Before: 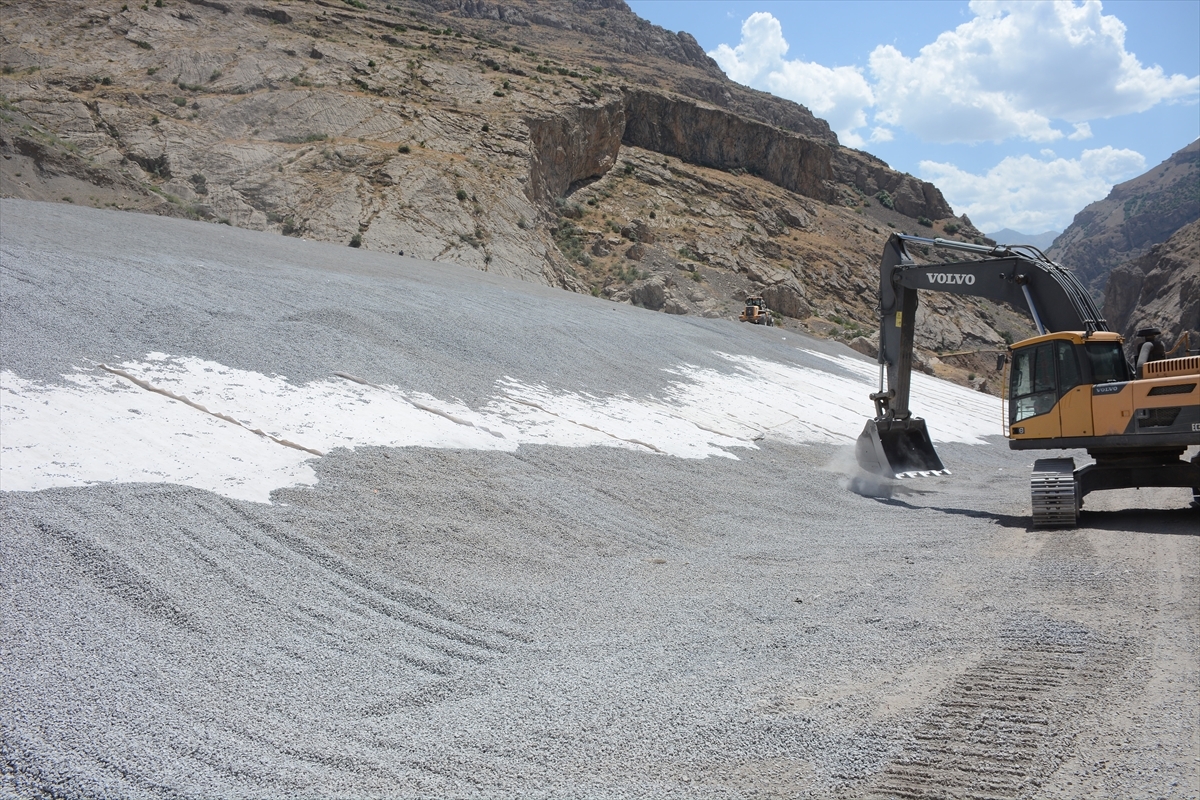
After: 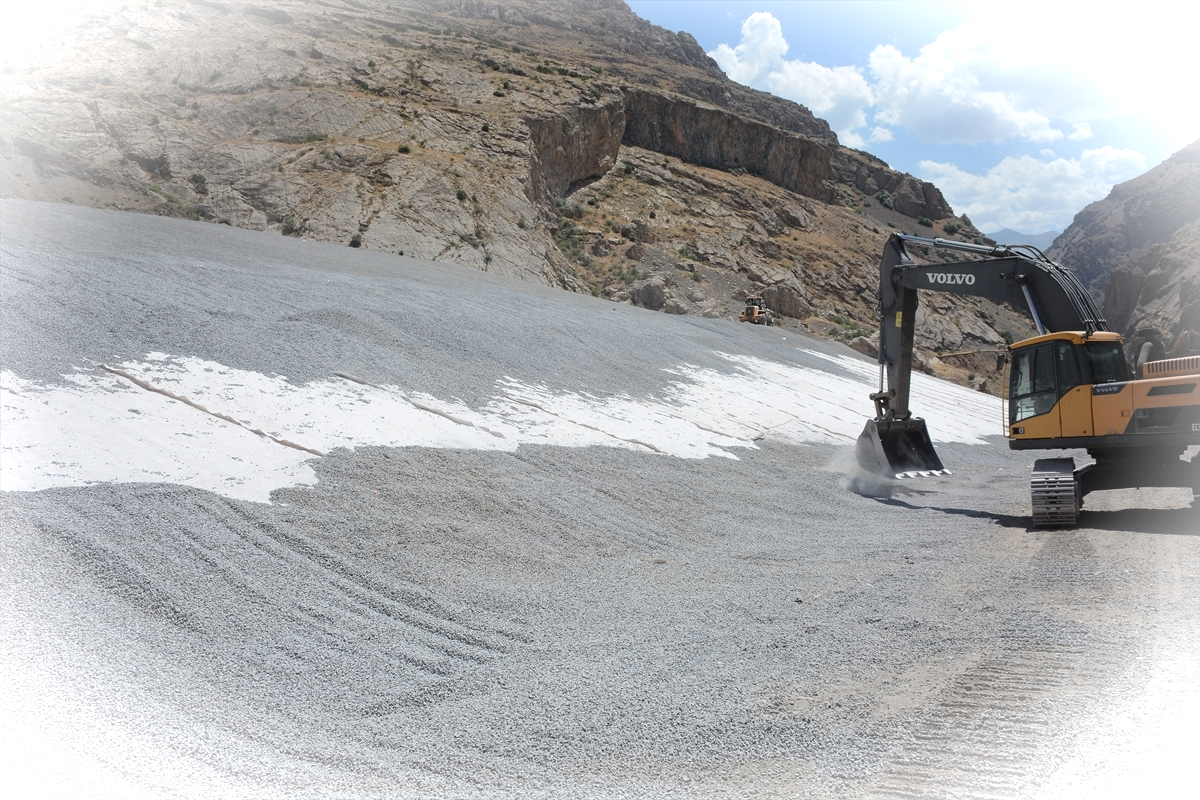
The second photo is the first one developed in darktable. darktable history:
vignetting: fall-off start 81.67%, fall-off radius 61.95%, brightness 0.991, saturation -0.49, automatic ratio true, width/height ratio 1.42, dithering 8-bit output
